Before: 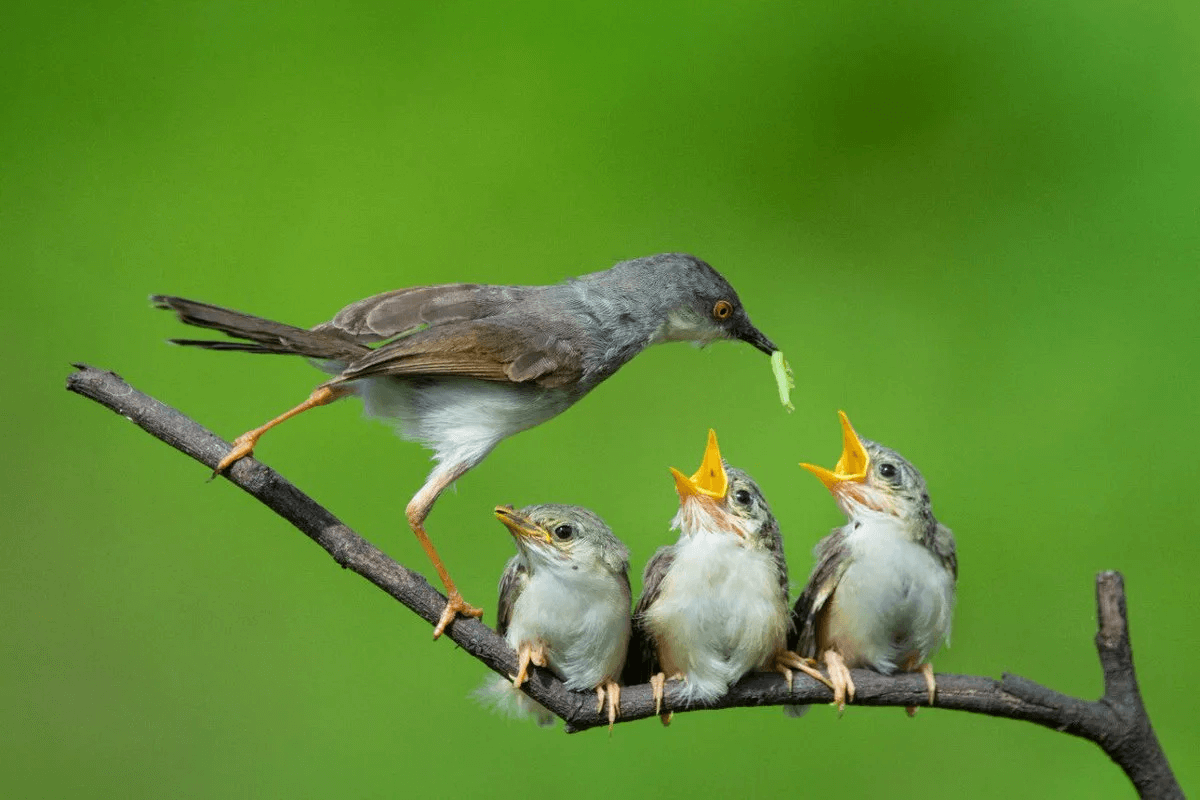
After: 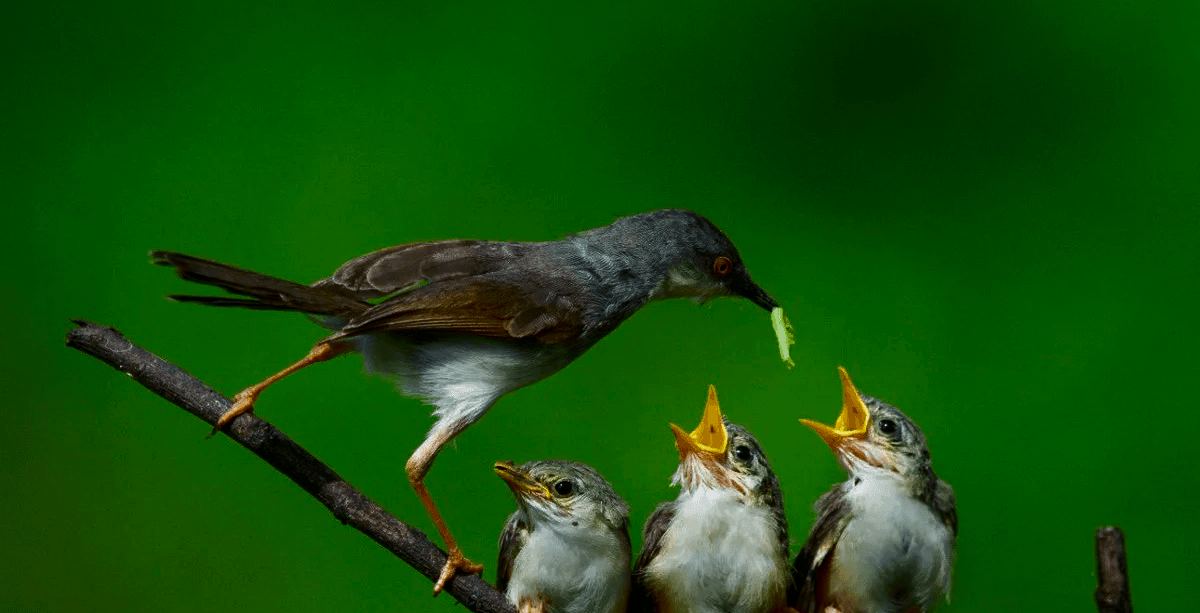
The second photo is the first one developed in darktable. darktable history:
contrast brightness saturation: contrast 0.087, brightness -0.583, saturation 0.166
crop: top 5.616%, bottom 17.724%
